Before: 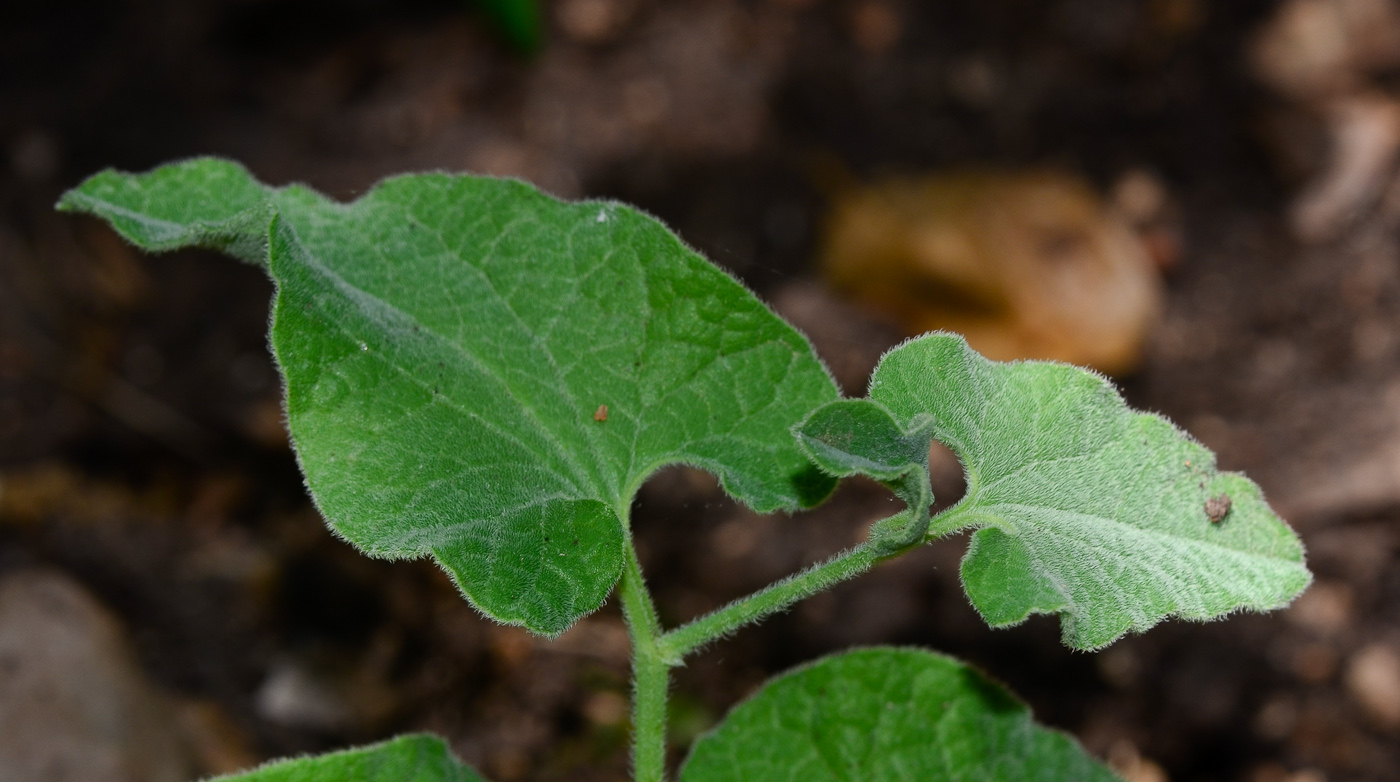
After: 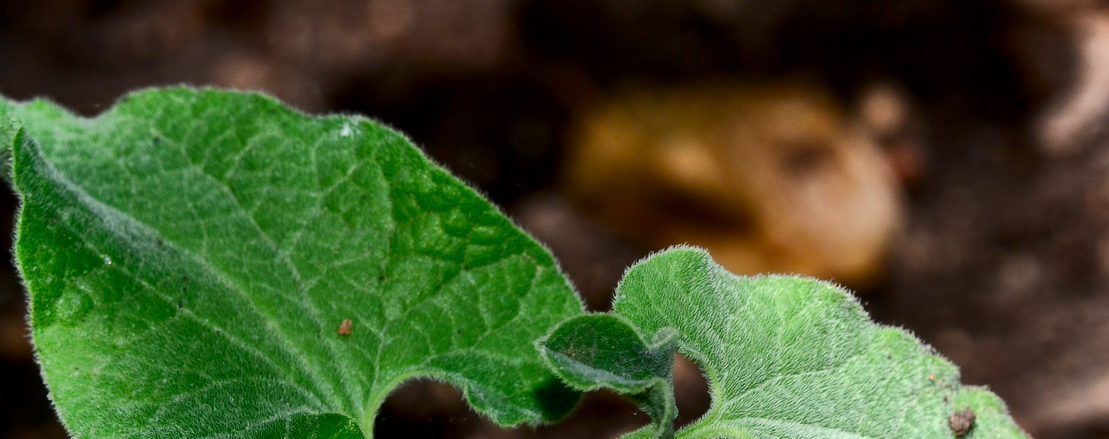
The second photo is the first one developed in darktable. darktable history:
shadows and highlights: white point adjustment 0.071, soften with gaussian
crop: left 18.329%, top 11.104%, right 2.404%, bottom 32.729%
tone equalizer: -8 EV -0.452 EV, -7 EV -0.403 EV, -6 EV -0.337 EV, -5 EV -0.246 EV, -3 EV 0.243 EV, -2 EV 0.349 EV, -1 EV 0.387 EV, +0 EV 0.386 EV, edges refinement/feathering 500, mask exposure compensation -1.57 EV, preserve details no
exposure: compensate exposure bias true, compensate highlight preservation false
contrast equalizer: octaves 7, y [[0.406, 0.494, 0.589, 0.753, 0.877, 0.999], [0.5 ×6], [0.5 ×6], [0 ×6], [0 ×6]], mix -0.181
local contrast: detail 130%
contrast brightness saturation: contrast 0.069, brightness -0.128, saturation 0.063
